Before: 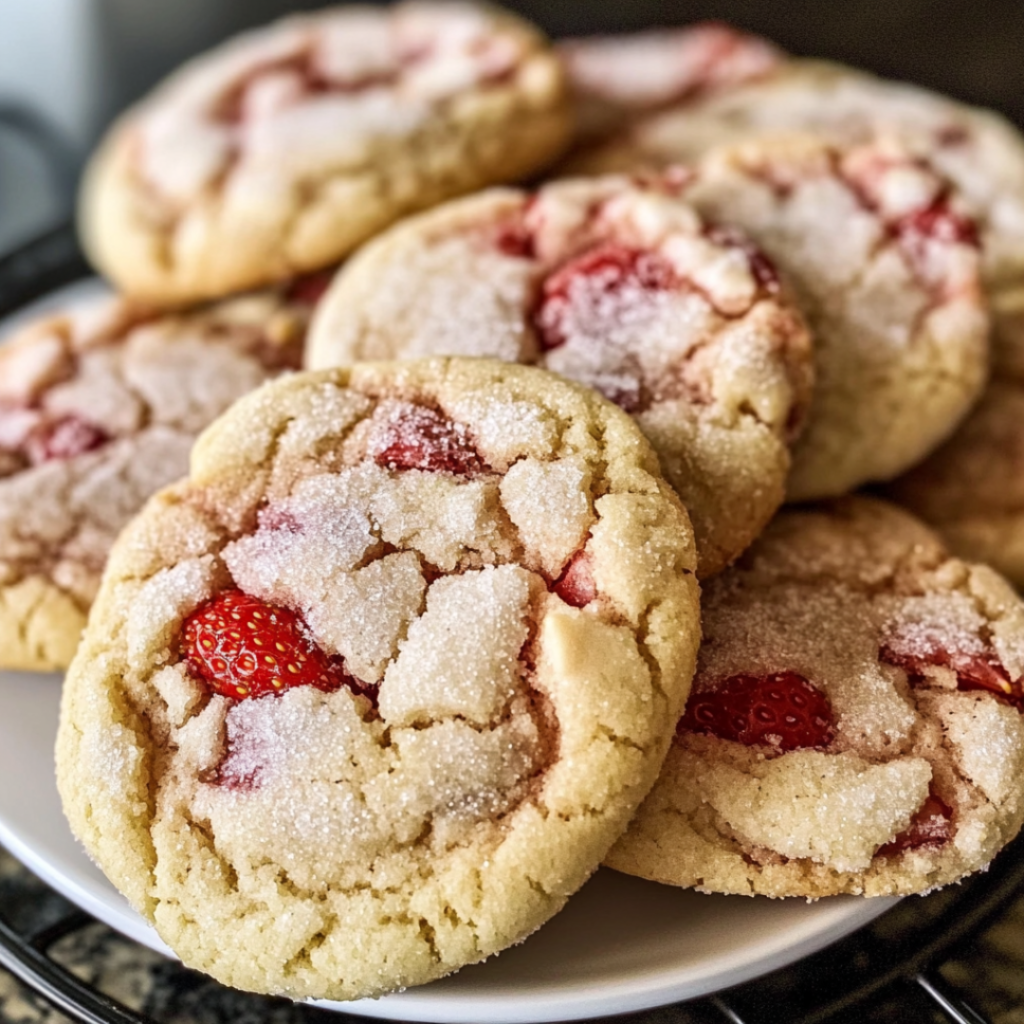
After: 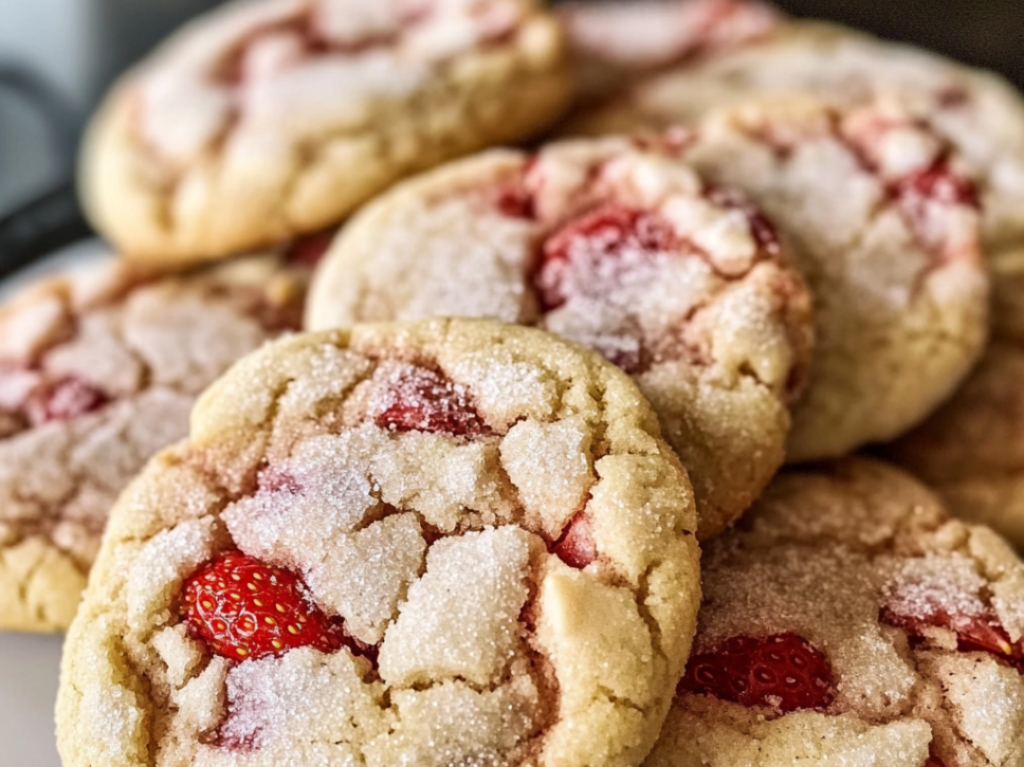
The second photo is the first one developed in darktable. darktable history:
crop: top 3.823%, bottom 21.242%
